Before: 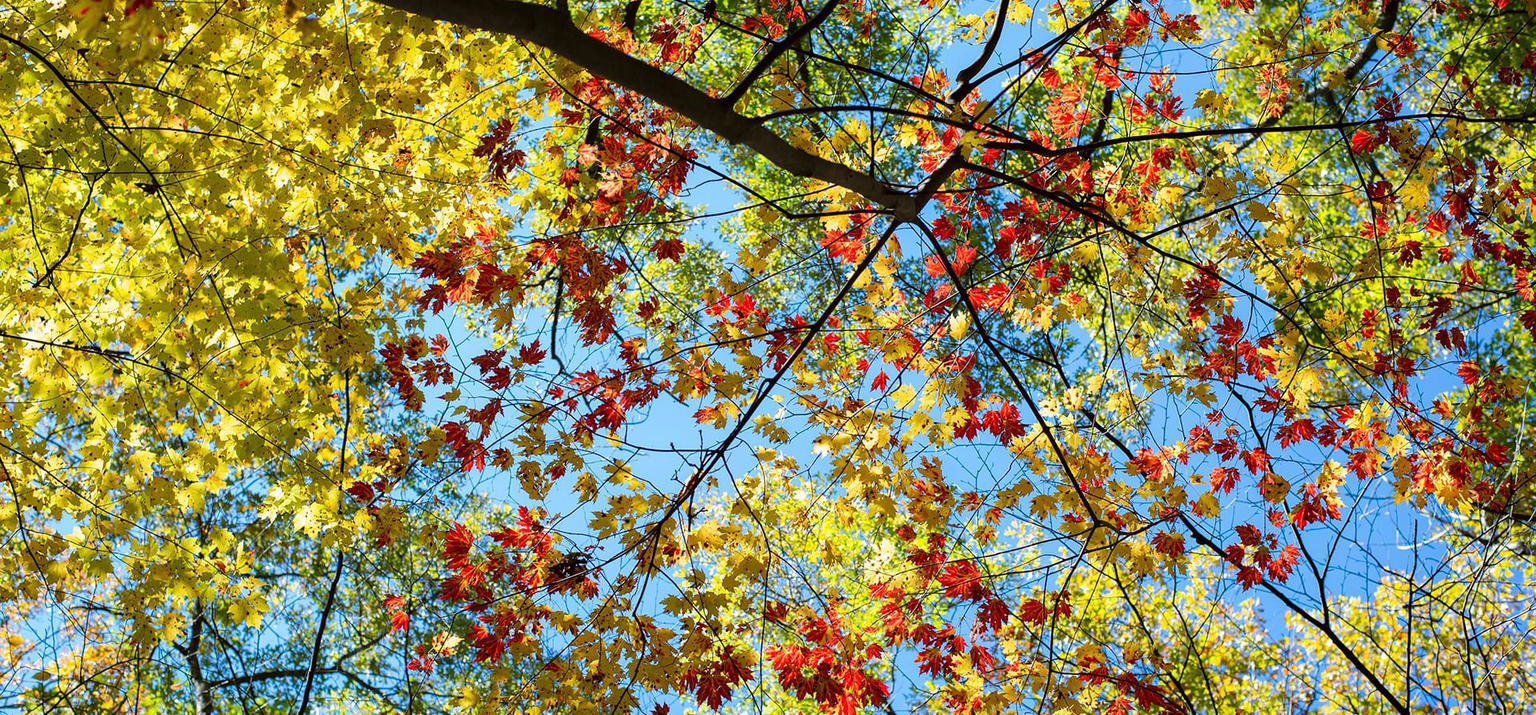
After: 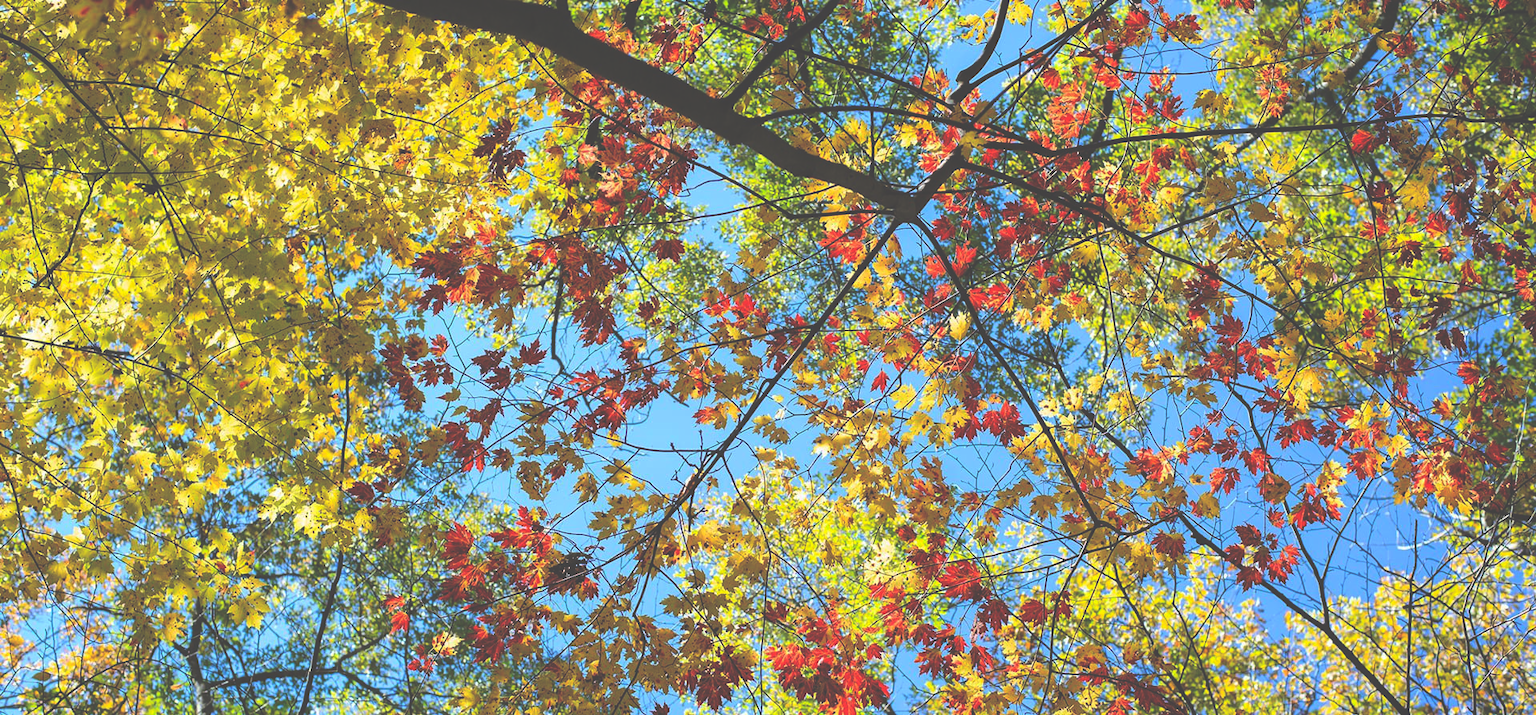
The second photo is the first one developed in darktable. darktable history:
rgb curve: curves: ch0 [(0, 0.186) (0.314, 0.284) (0.775, 0.708) (1, 1)], compensate middle gray true, preserve colors none
contrast brightness saturation: brightness 0.15
